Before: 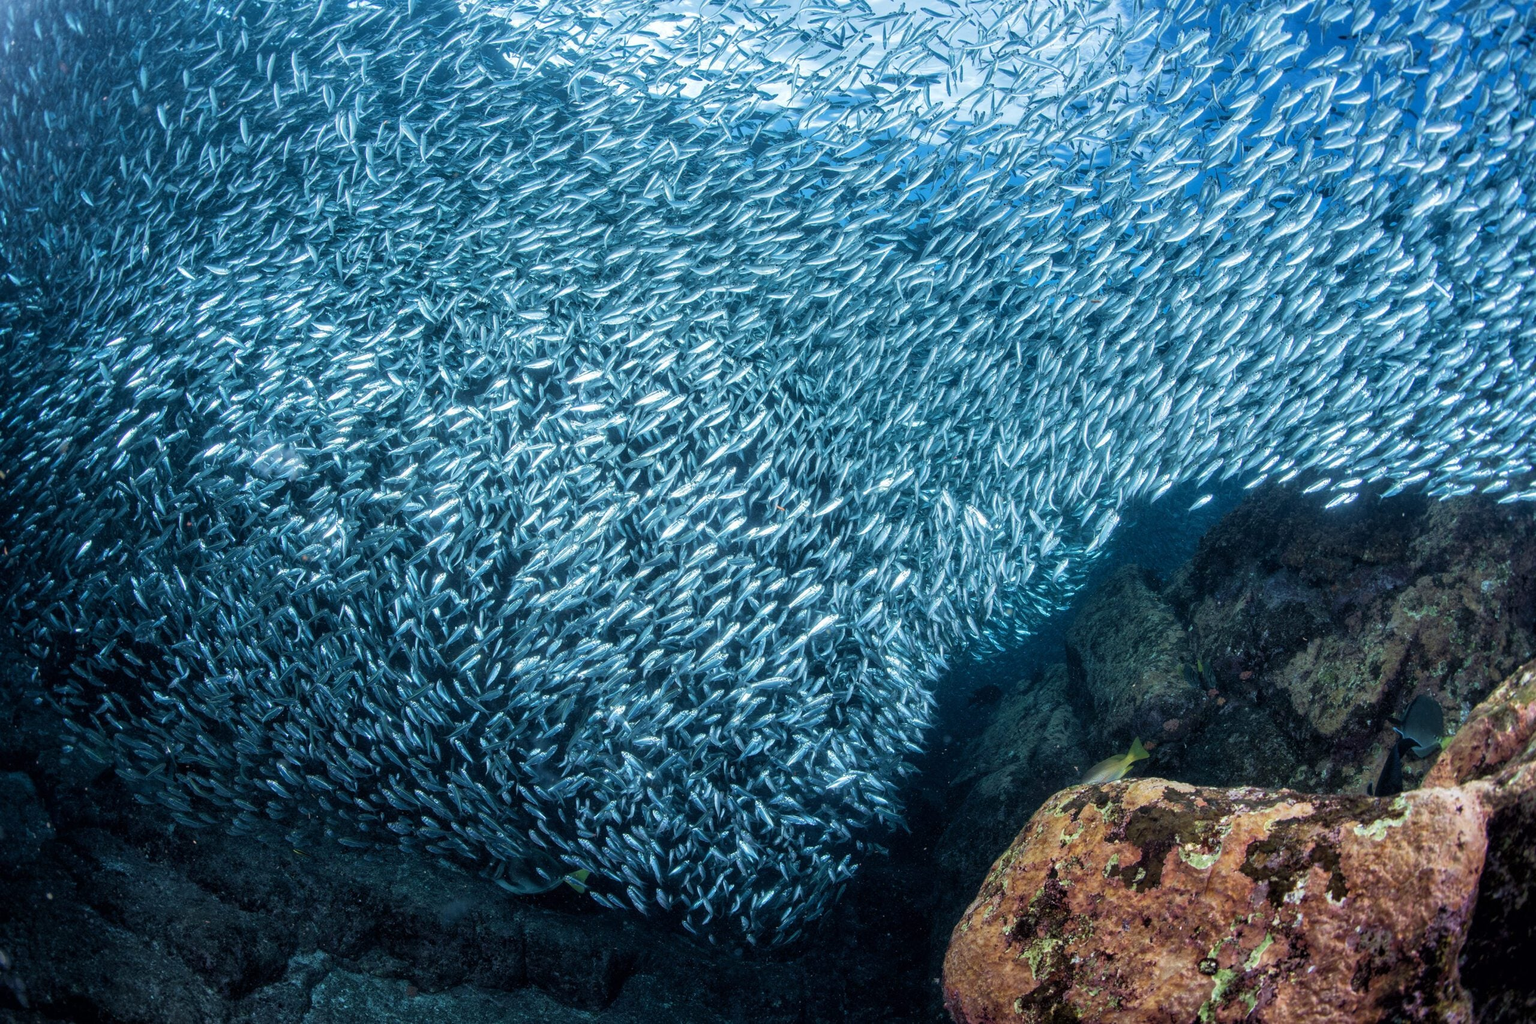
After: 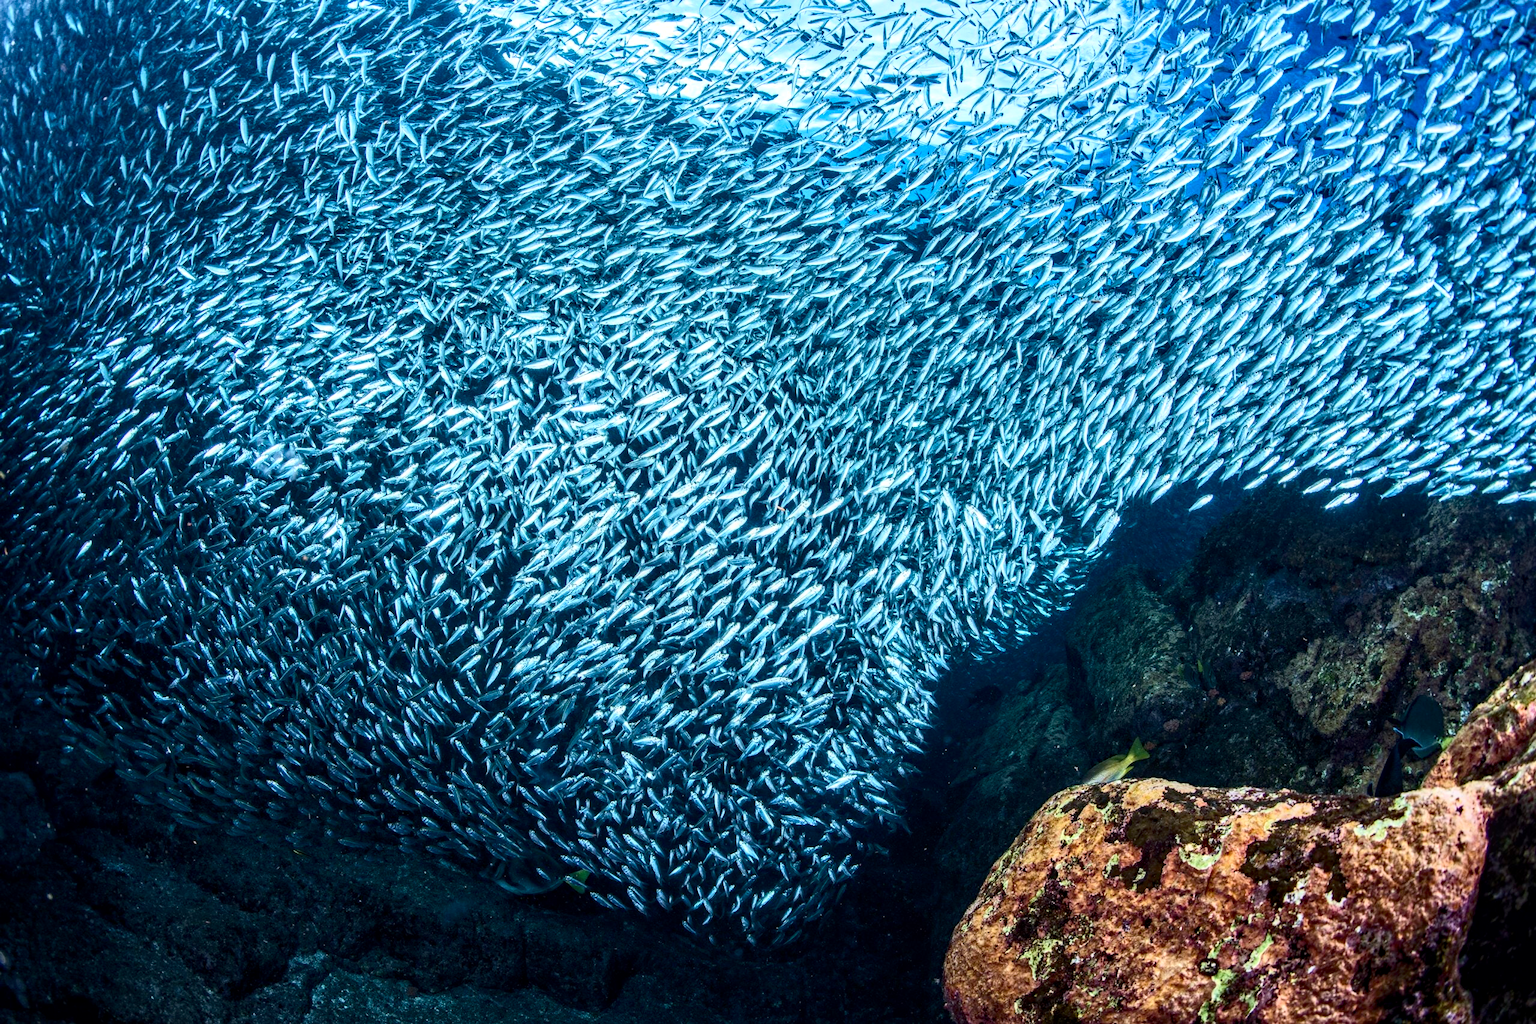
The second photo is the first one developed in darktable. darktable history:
contrast brightness saturation: contrast 0.408, brightness 0.107, saturation 0.207
local contrast: on, module defaults
haze removal: strength 0.404, distance 0.219, compatibility mode true, adaptive false
